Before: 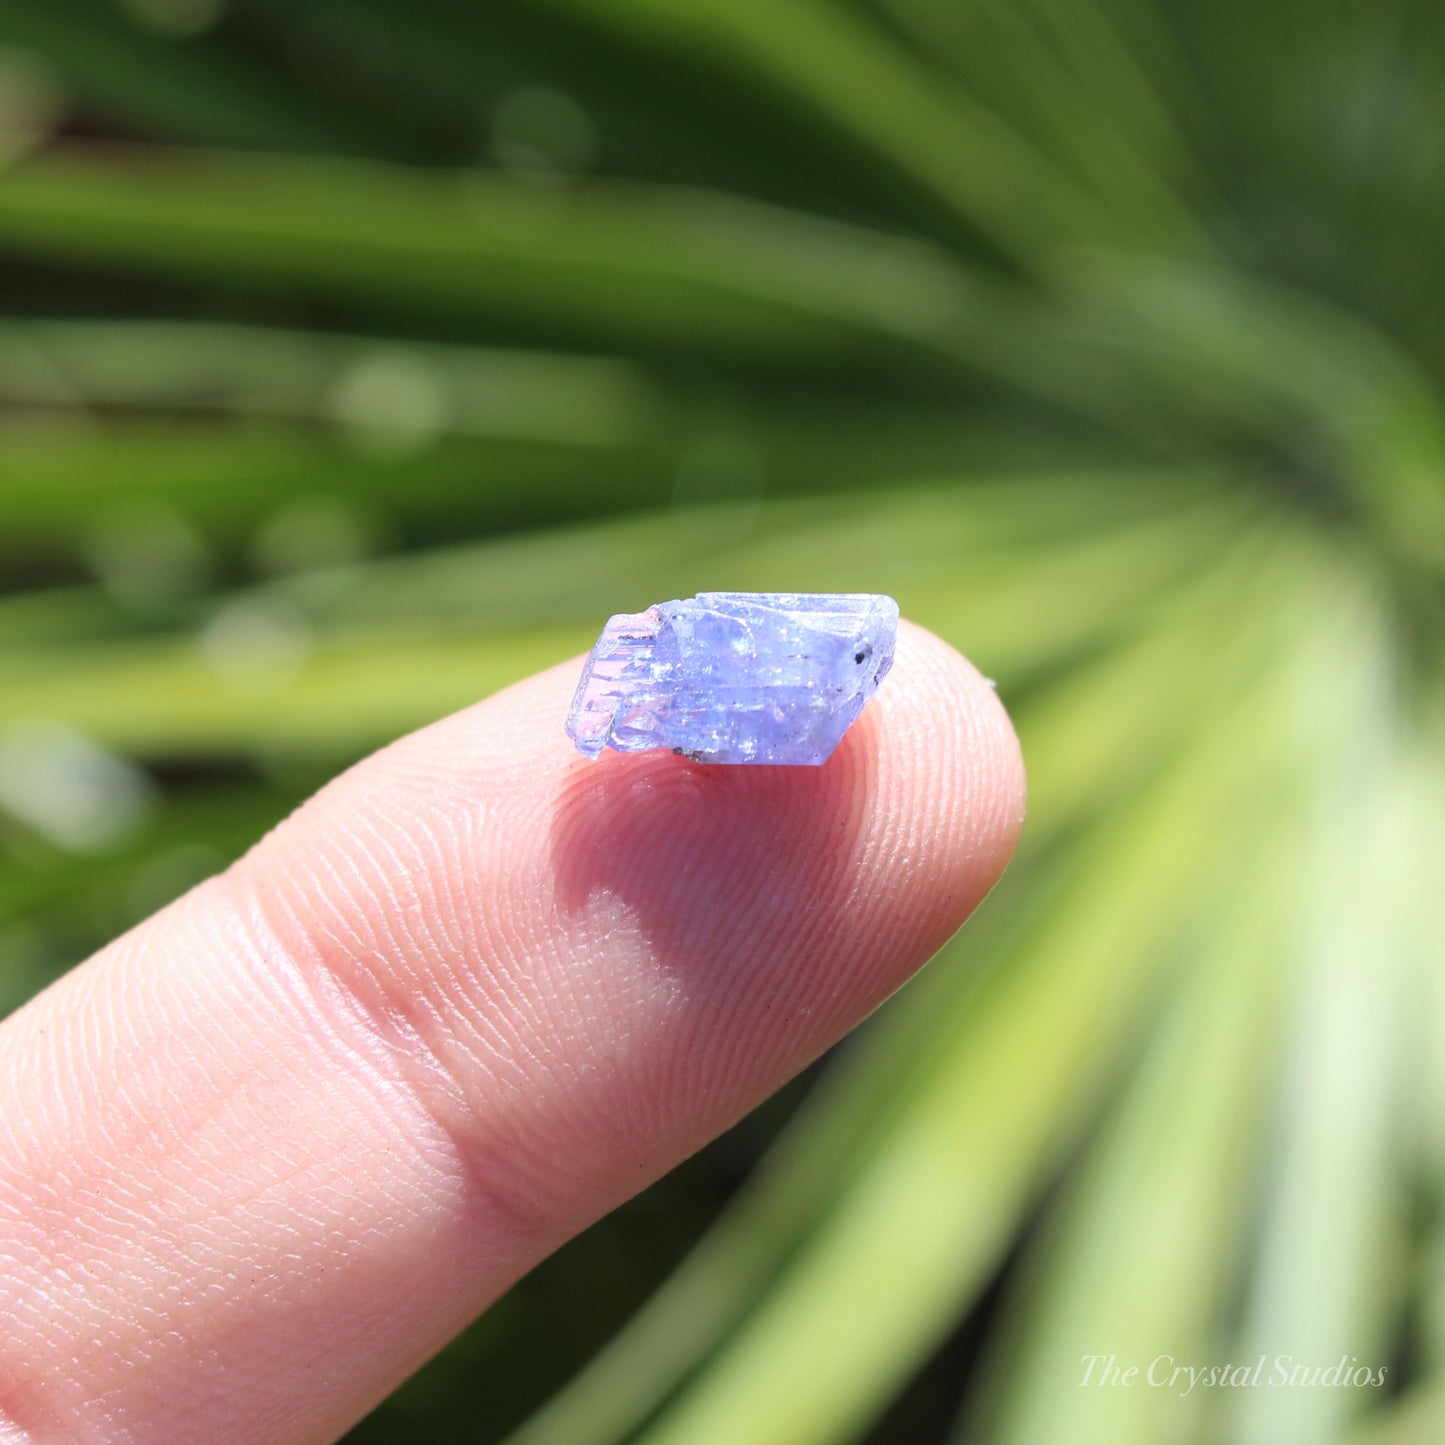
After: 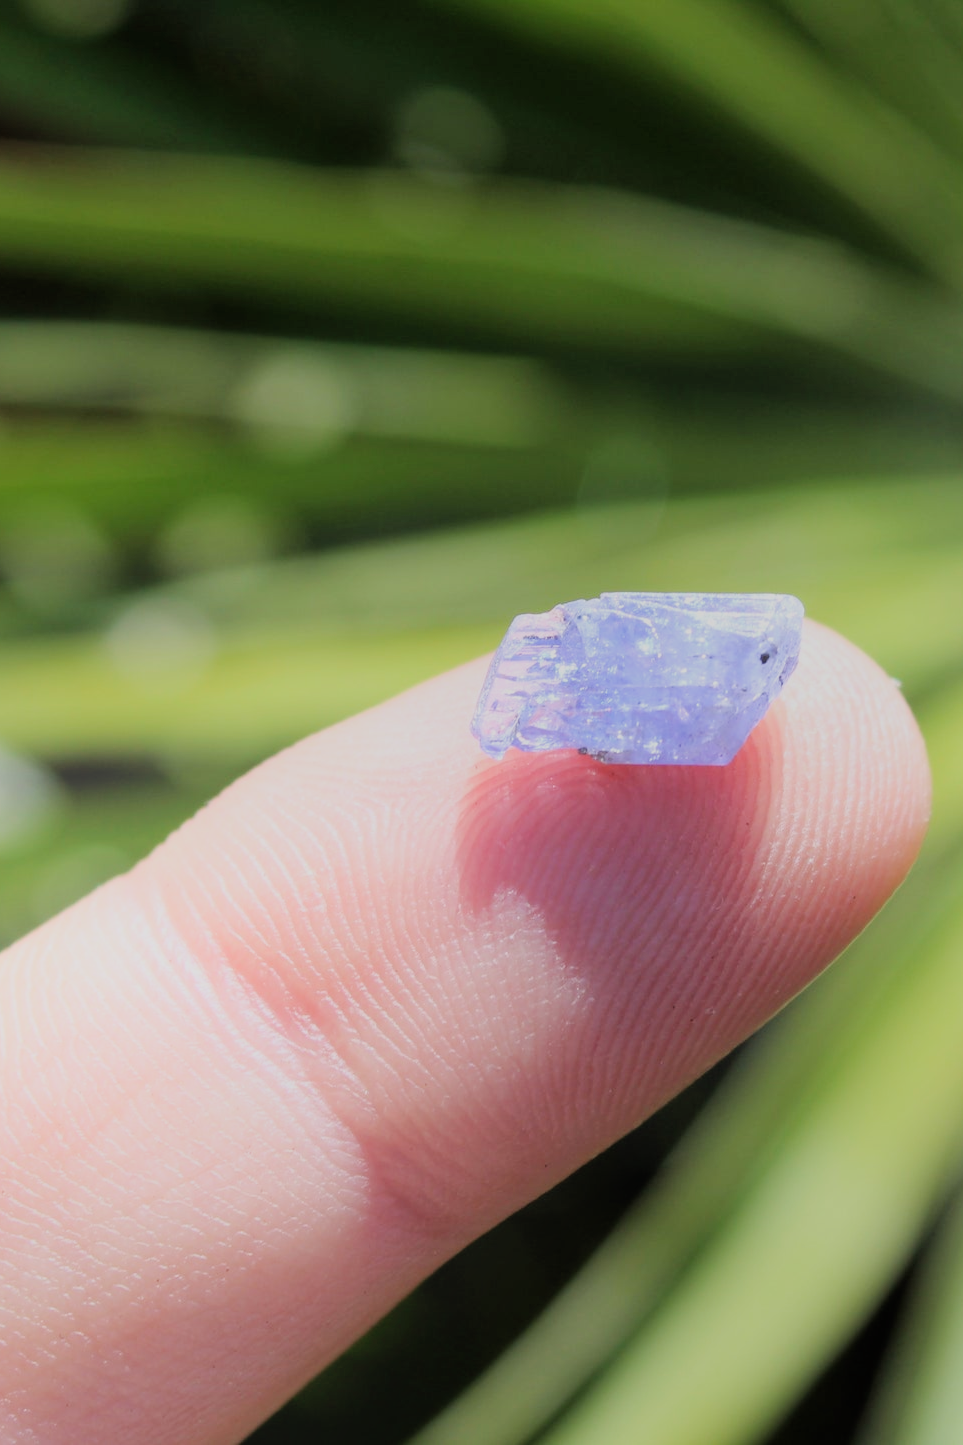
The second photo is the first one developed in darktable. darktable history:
filmic rgb: black relative exposure -6.98 EV, white relative exposure 5.63 EV, hardness 2.86
crop and rotate: left 6.617%, right 26.717%
bloom: size 38%, threshold 95%, strength 30%
